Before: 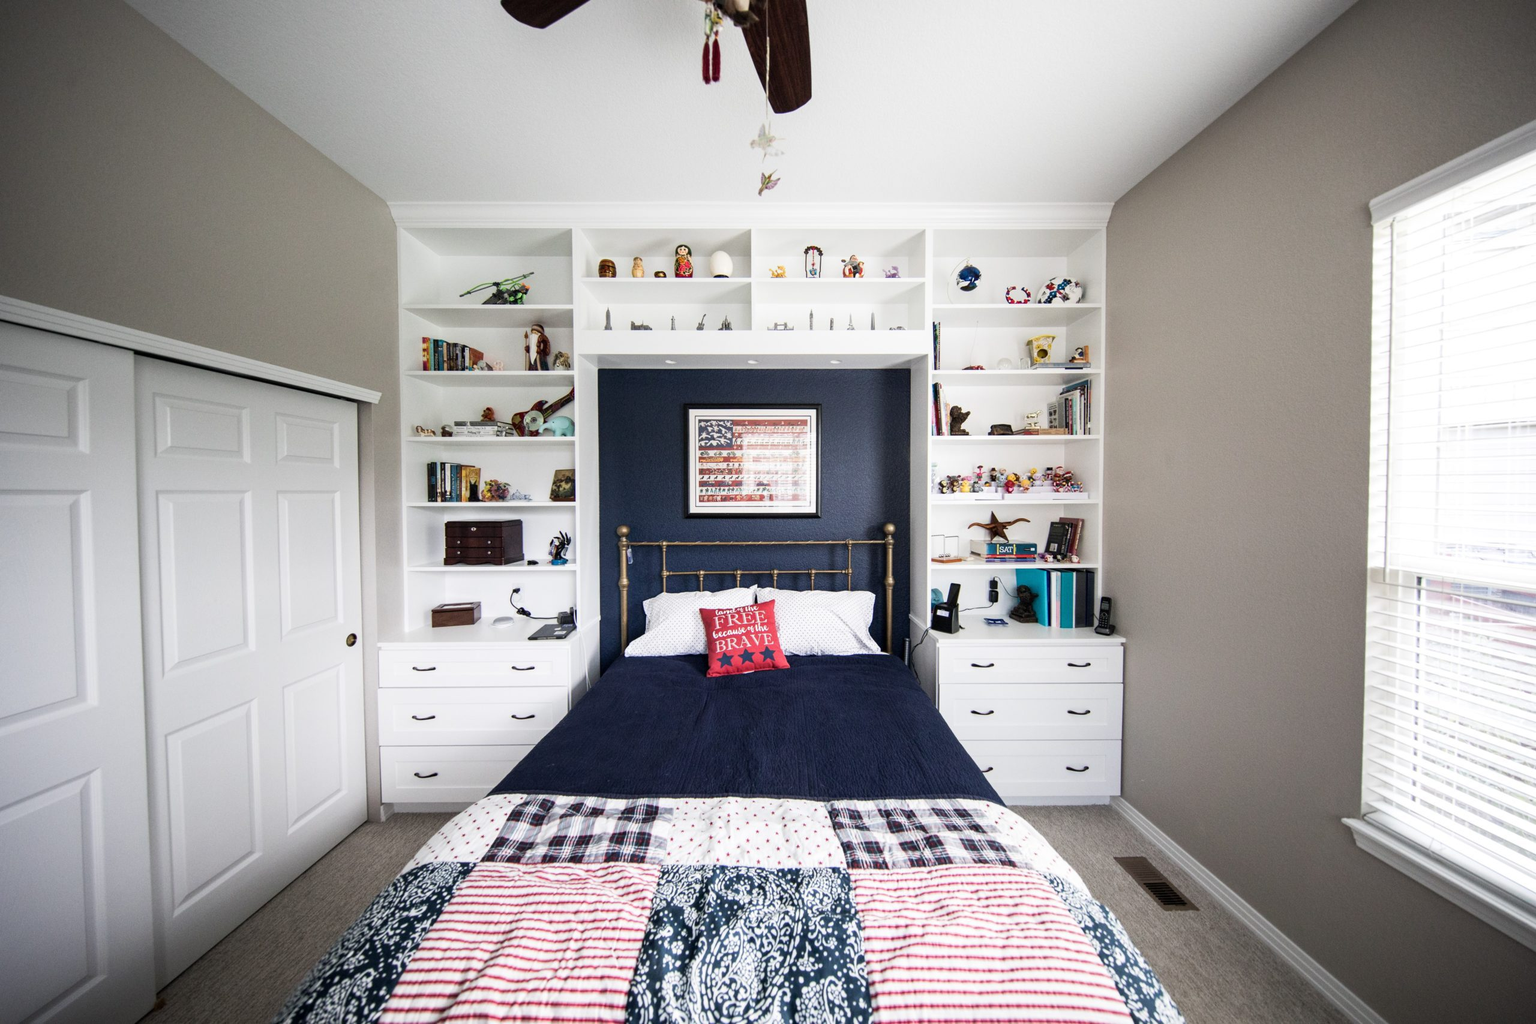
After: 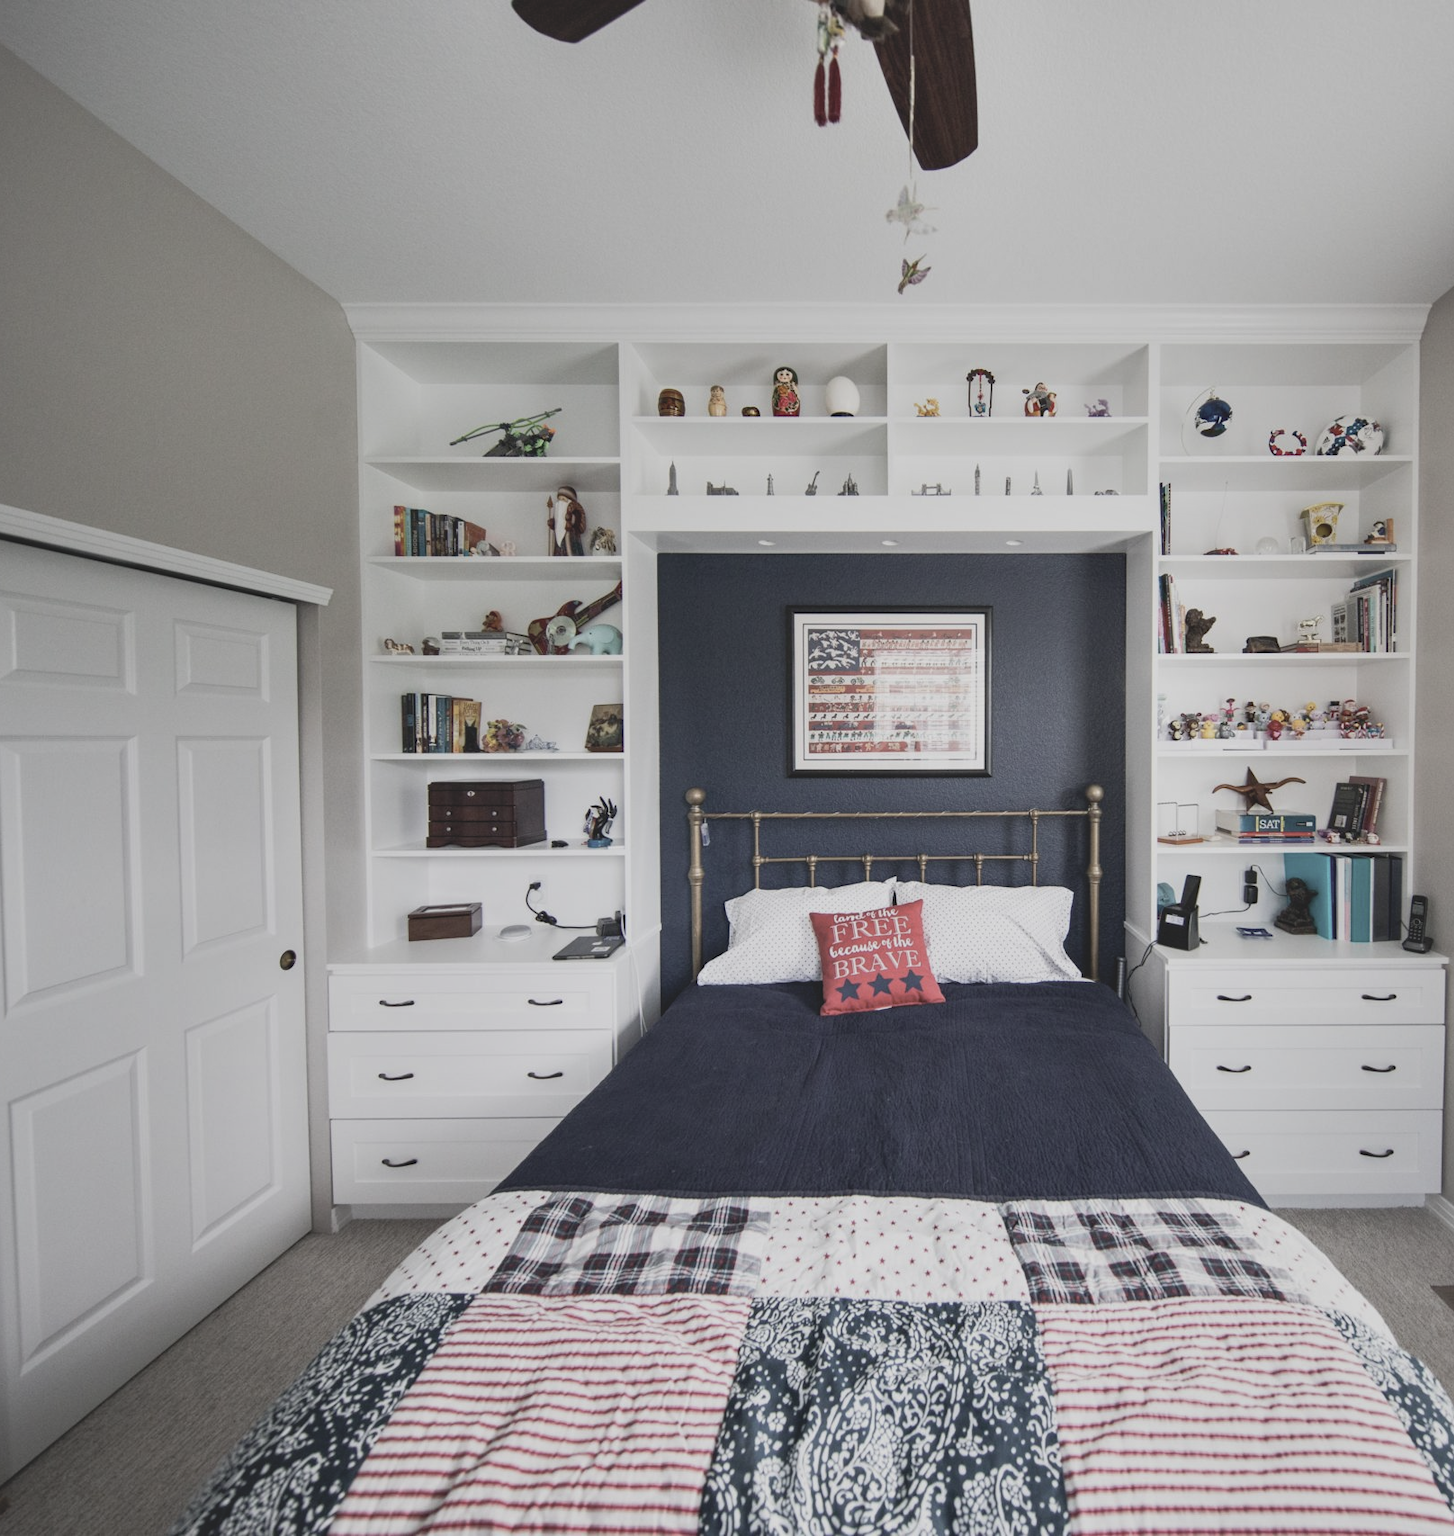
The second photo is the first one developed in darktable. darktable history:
color balance rgb: linear chroma grading › shadows -6.798%, linear chroma grading › highlights -7.84%, linear chroma grading › global chroma -10.247%, linear chroma grading › mid-tones -8.174%, perceptual saturation grading › global saturation 19.363%
shadows and highlights: low approximation 0.01, soften with gaussian
crop: left 10.422%, right 26.428%
contrast brightness saturation: contrast -0.261, saturation -0.441
